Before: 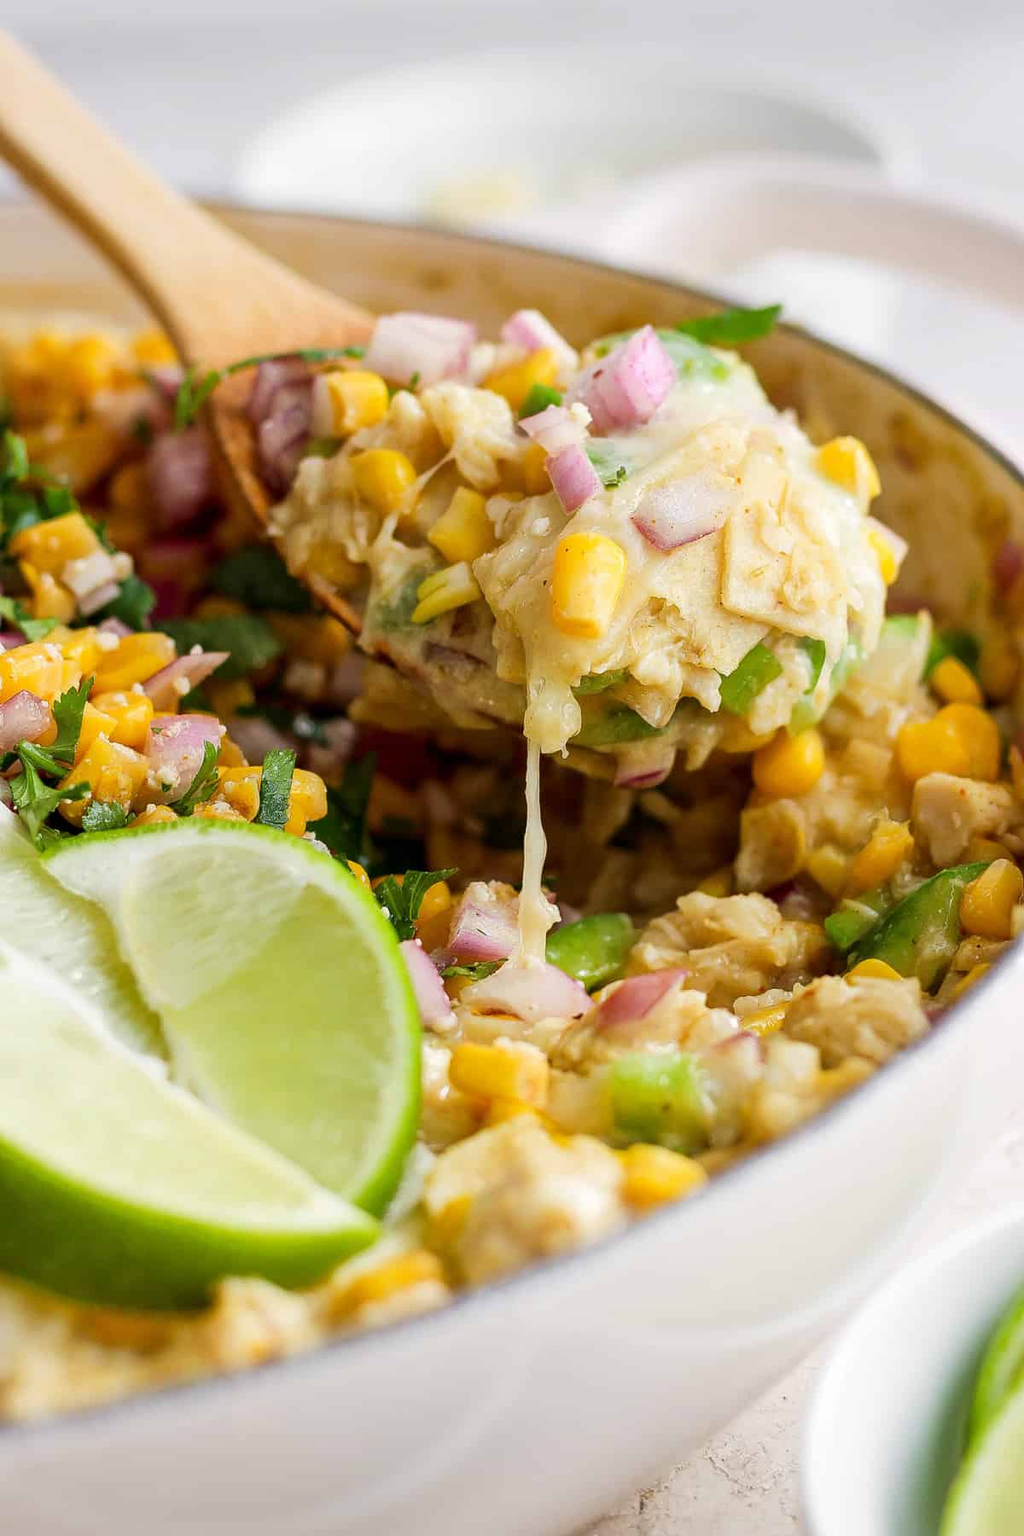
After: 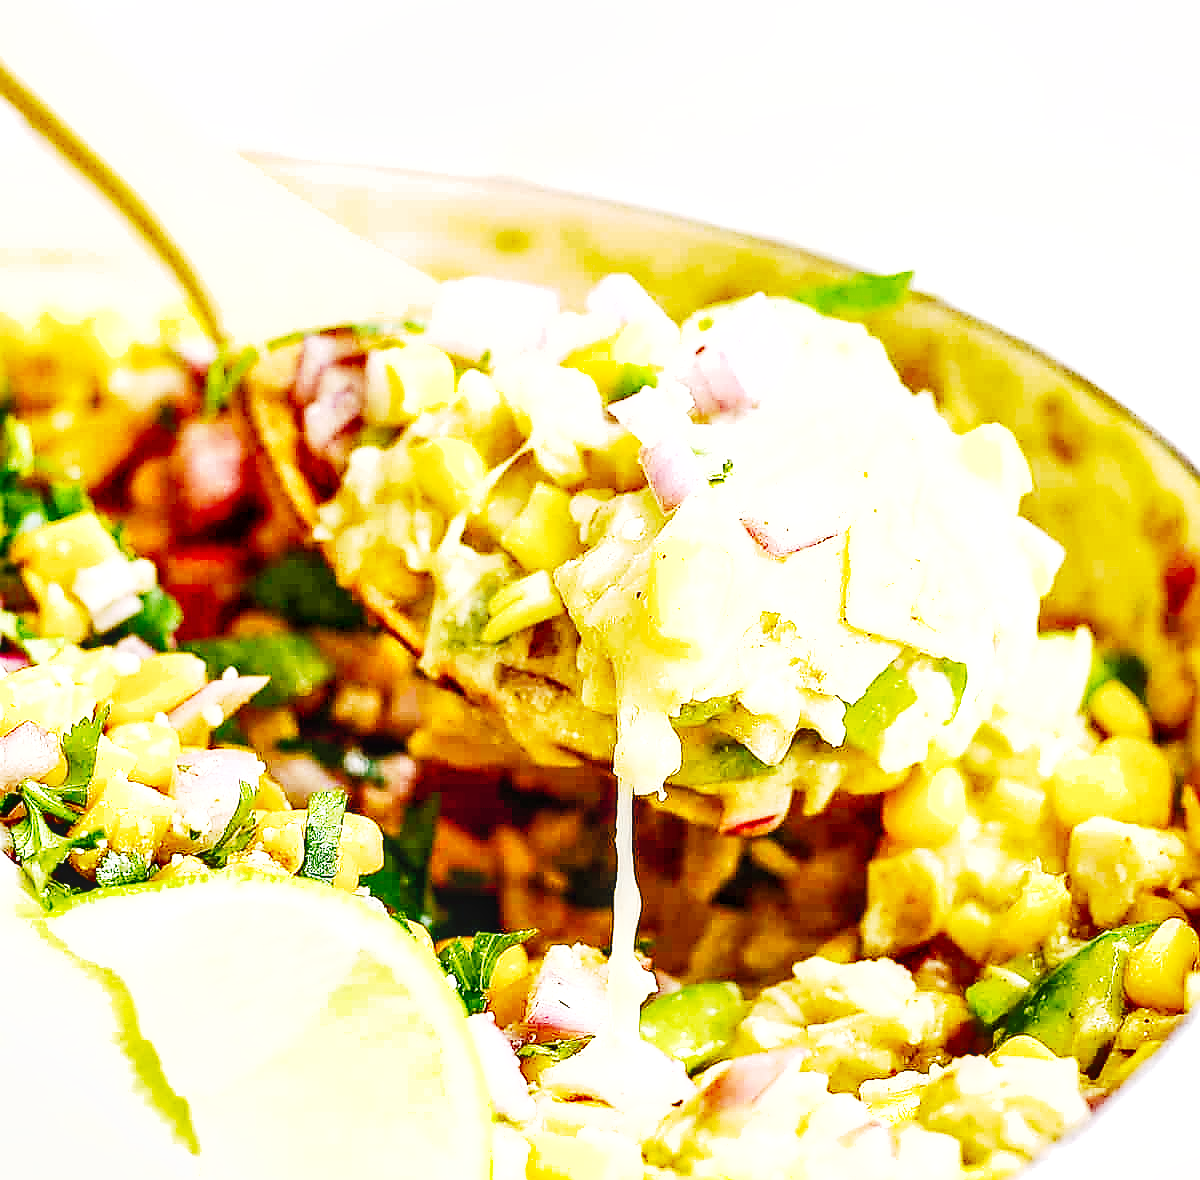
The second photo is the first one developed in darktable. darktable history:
crop and rotate: top 4.889%, bottom 29.523%
local contrast: on, module defaults
exposure: exposure 1.224 EV, compensate highlight preservation false
sharpen: radius 1.347, amount 1.244, threshold 0.716
base curve: curves: ch0 [(0, 0) (0, 0.001) (0.001, 0.001) (0.004, 0.002) (0.007, 0.004) (0.015, 0.013) (0.033, 0.045) (0.052, 0.096) (0.075, 0.17) (0.099, 0.241) (0.163, 0.42) (0.219, 0.55) (0.259, 0.616) (0.327, 0.722) (0.365, 0.765) (0.522, 0.873) (0.547, 0.881) (0.689, 0.919) (0.826, 0.952) (1, 1)], preserve colors none
color balance rgb: shadows lift › chroma 0.887%, shadows lift › hue 113.36°, highlights gain › chroma 1.05%, highlights gain › hue 60.24°, perceptual saturation grading › global saturation 20%, perceptual saturation grading › highlights -25.001%, perceptual saturation grading › shadows 26.21%, global vibrance 20%
shadows and highlights: low approximation 0.01, soften with gaussian
